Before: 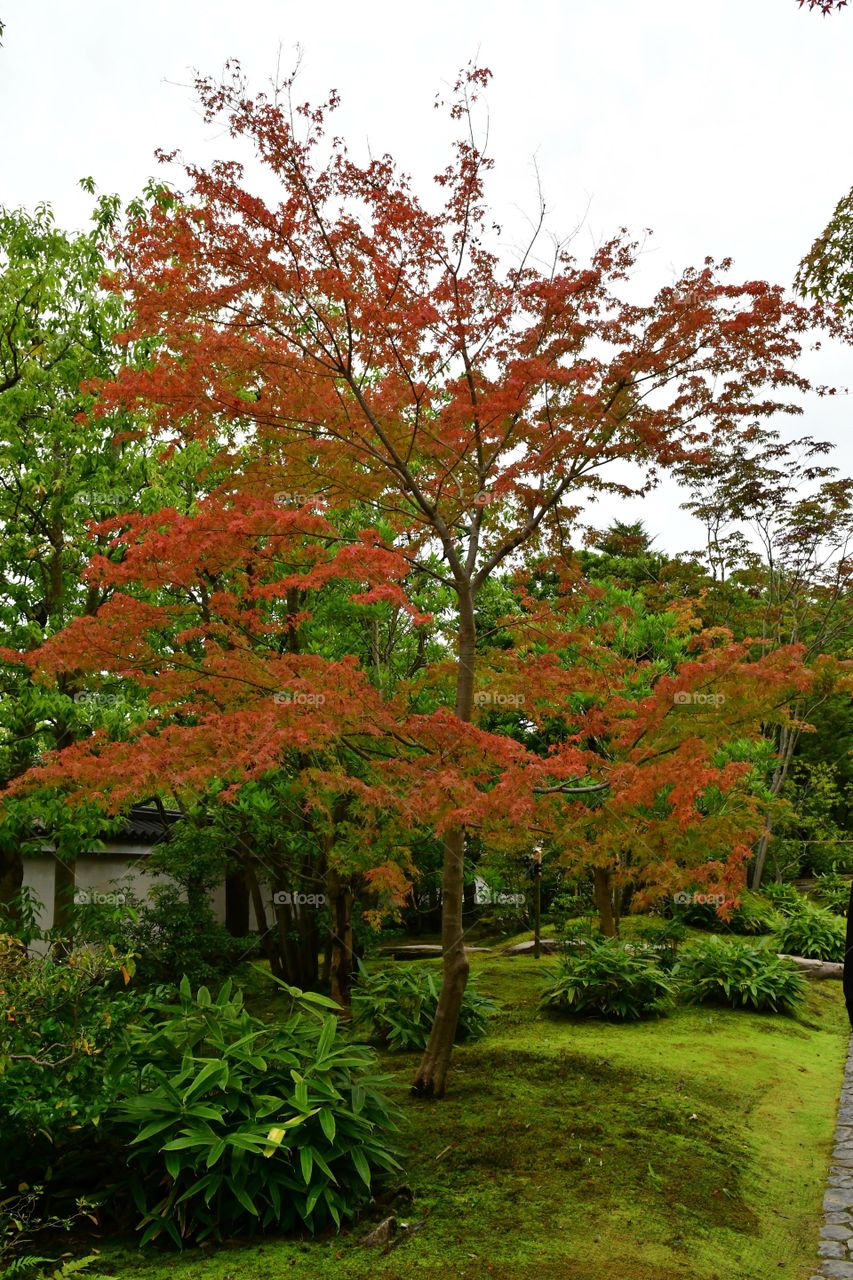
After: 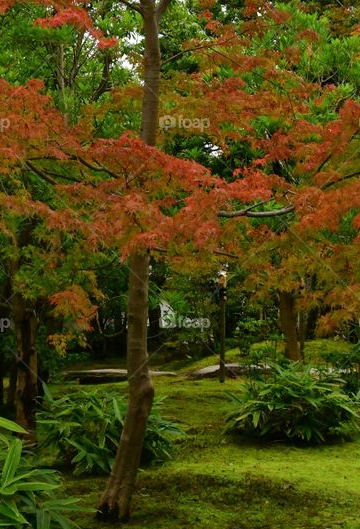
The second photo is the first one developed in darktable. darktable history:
crop: left 37.025%, top 45.075%, right 20.718%, bottom 13.554%
